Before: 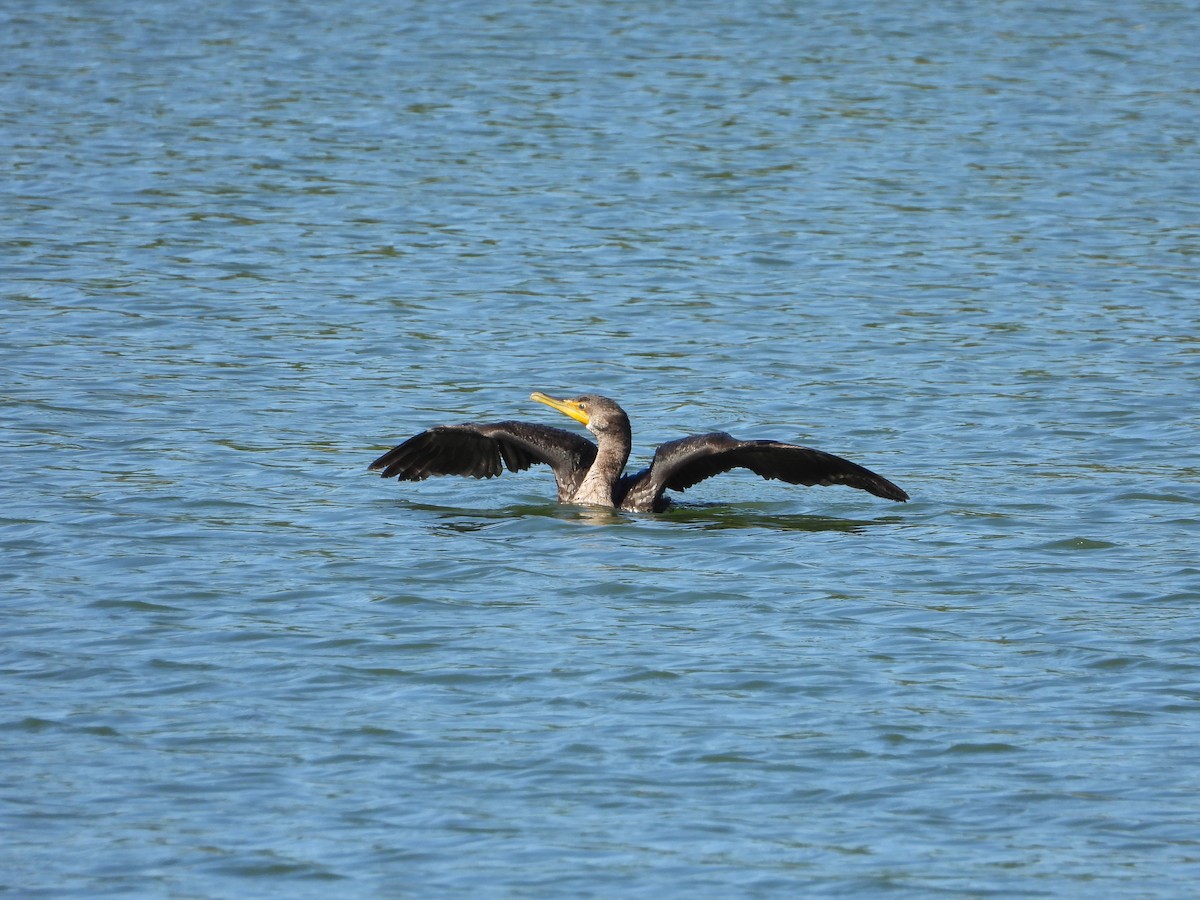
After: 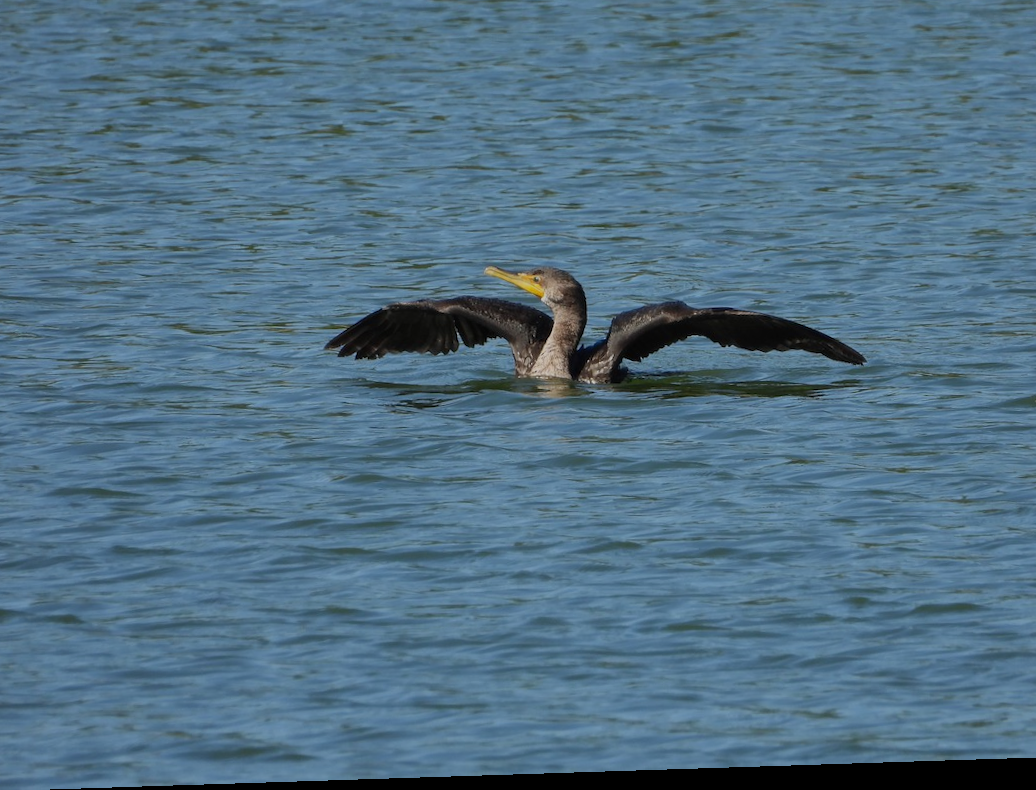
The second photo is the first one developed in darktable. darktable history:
rotate and perspective: rotation -1.77°, lens shift (horizontal) 0.004, automatic cropping off
exposure: black level correction 0, exposure -0.766 EV, compensate highlight preservation false
crop and rotate: left 4.842%, top 15.51%, right 10.668%
